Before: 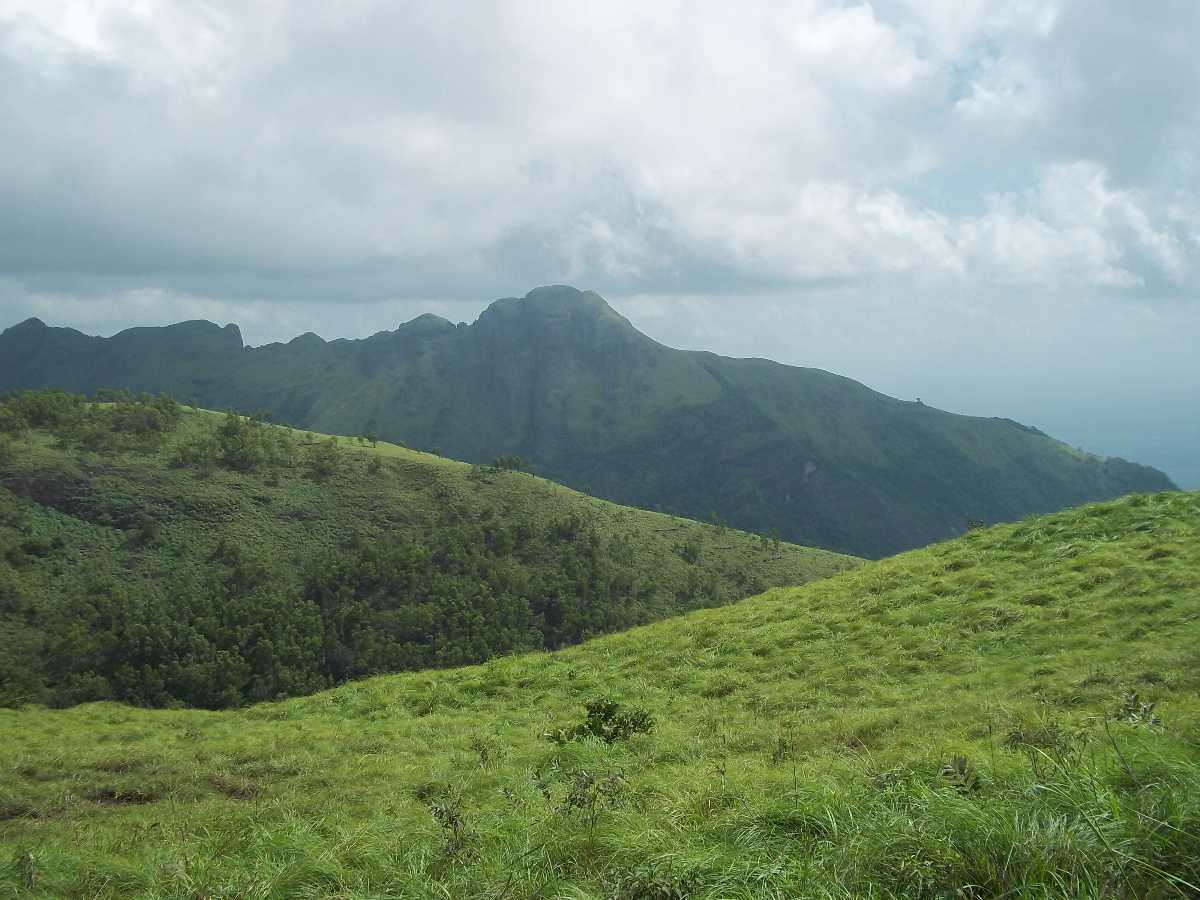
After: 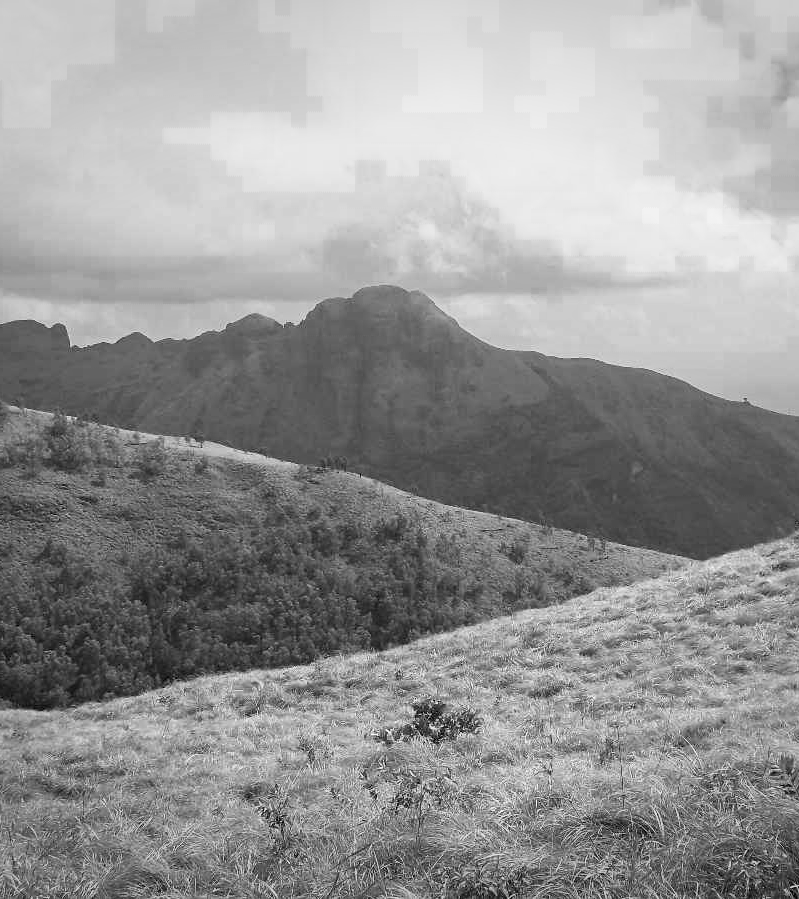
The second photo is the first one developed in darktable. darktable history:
contrast brightness saturation: saturation 0.13
crop and rotate: left 14.436%, right 18.898%
vignetting: fall-off start 100%, brightness -0.282, width/height ratio 1.31
color zones: curves: ch0 [(0.002, 0.593) (0.143, 0.417) (0.285, 0.541) (0.455, 0.289) (0.608, 0.327) (0.727, 0.283) (0.869, 0.571) (1, 0.603)]; ch1 [(0, 0) (0.143, 0) (0.286, 0) (0.429, 0) (0.571, 0) (0.714, 0) (0.857, 0)]
contrast equalizer: y [[0.5, 0.504, 0.515, 0.527, 0.535, 0.534], [0.5 ×6], [0.491, 0.387, 0.179, 0.068, 0.068, 0.068], [0 ×5, 0.023], [0 ×6]]
haze removal: strength 0.29, distance 0.25, compatibility mode true, adaptive false
base curve: curves: ch0 [(0, 0) (0.557, 0.834) (1, 1)]
